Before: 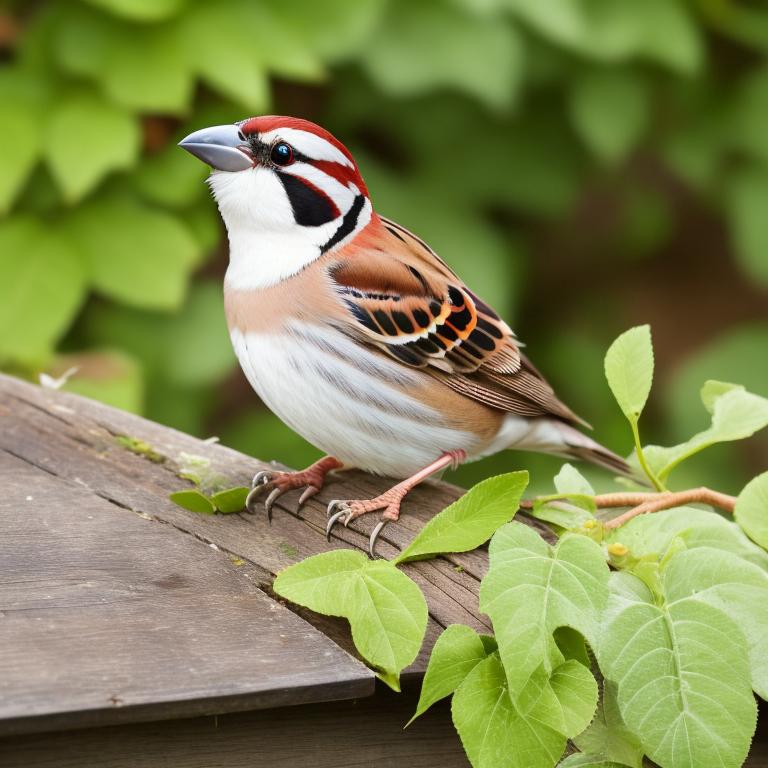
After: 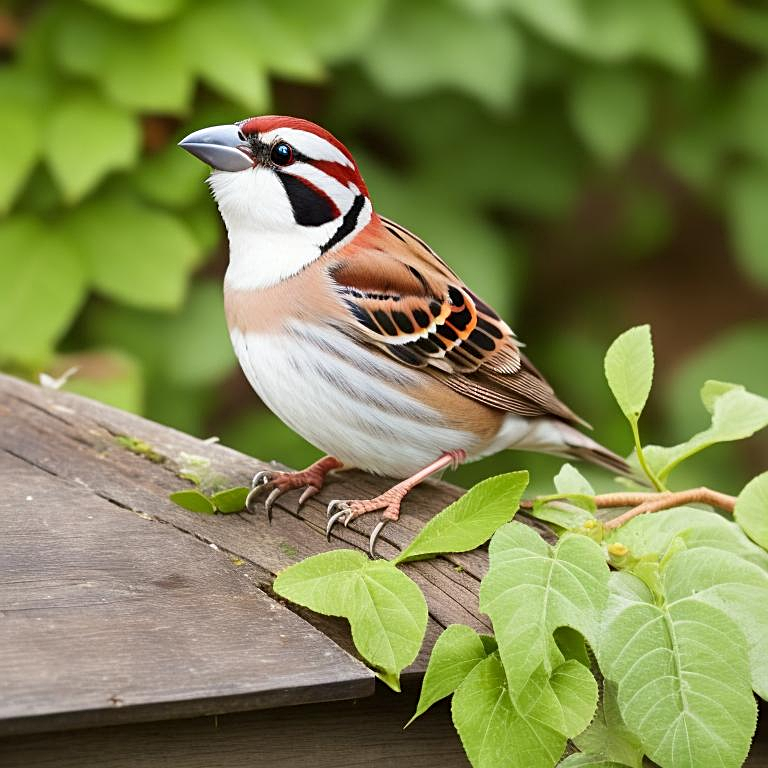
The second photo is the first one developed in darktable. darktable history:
sharpen: radius 2.196, amount 0.385, threshold 0.024
